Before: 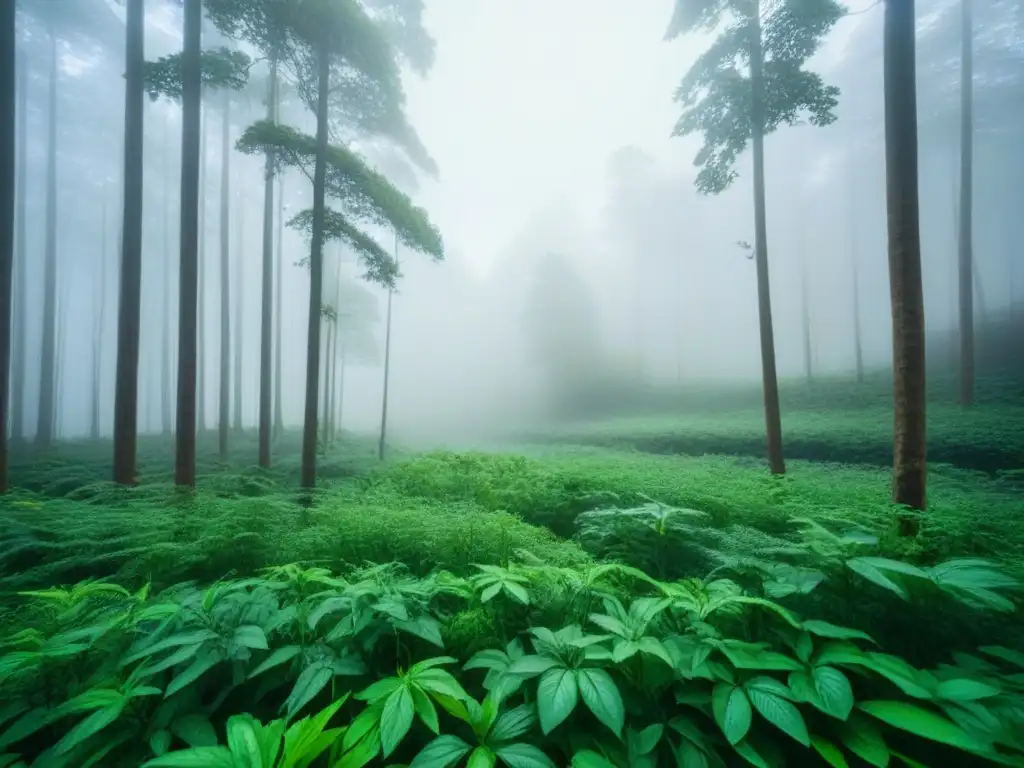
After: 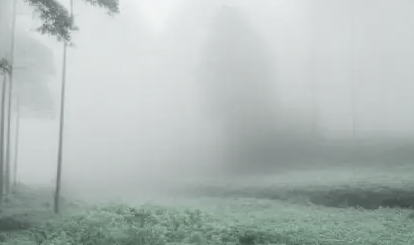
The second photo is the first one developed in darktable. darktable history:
crop: left 31.751%, top 32.172%, right 27.8%, bottom 35.83%
color contrast: green-magenta contrast 0.3, blue-yellow contrast 0.15
